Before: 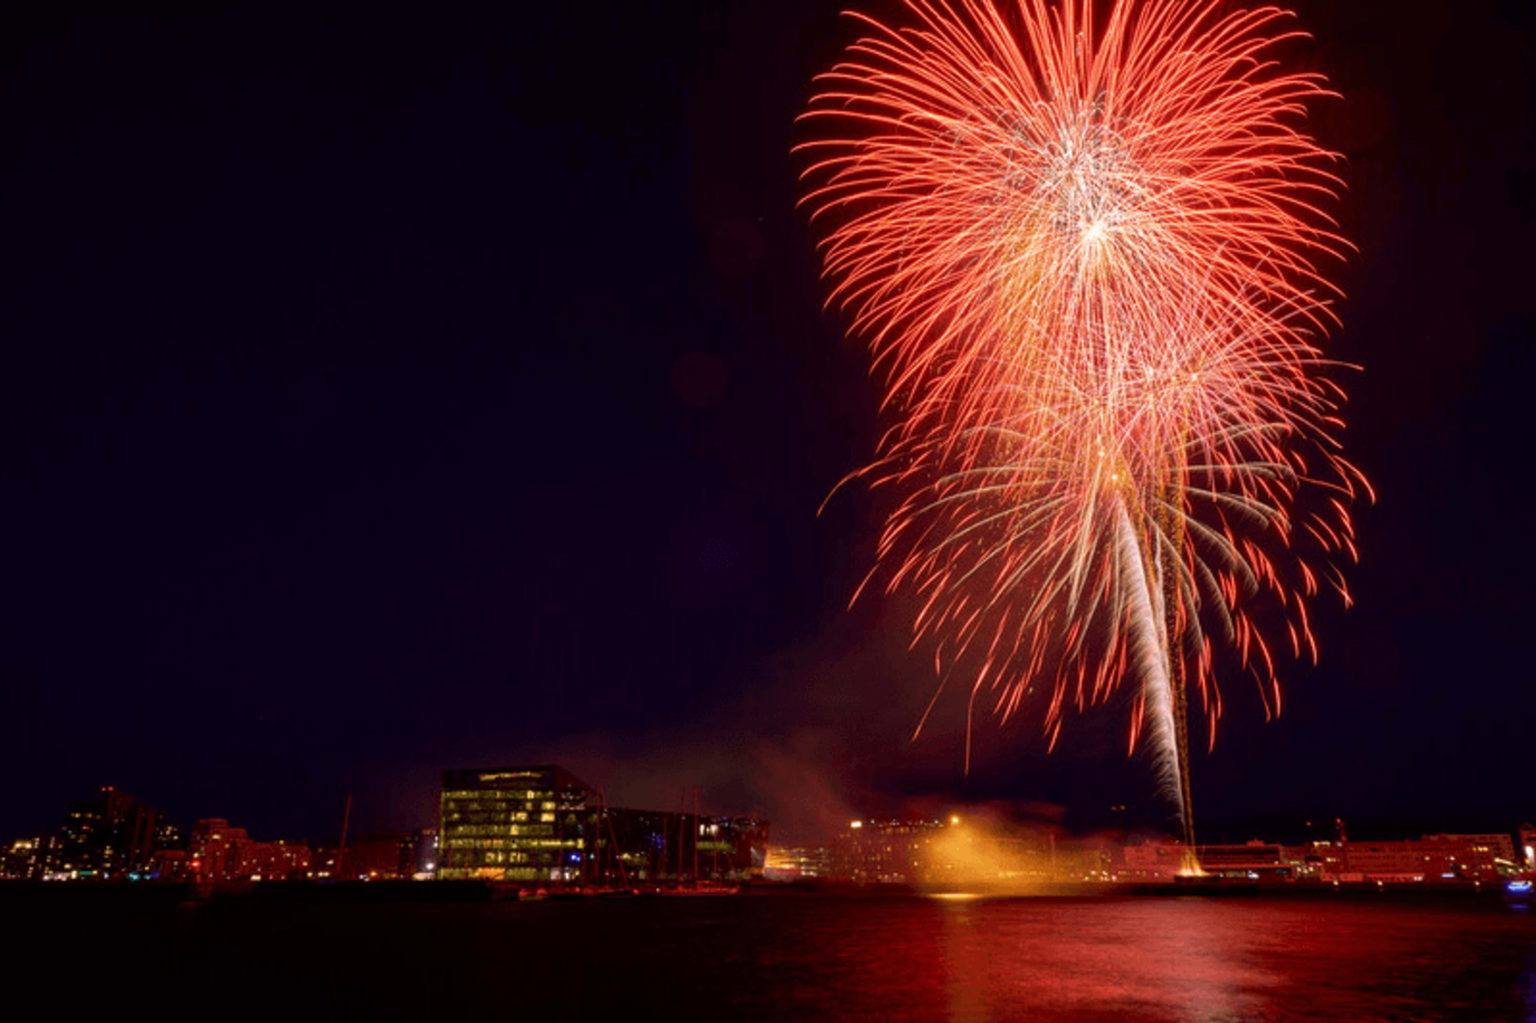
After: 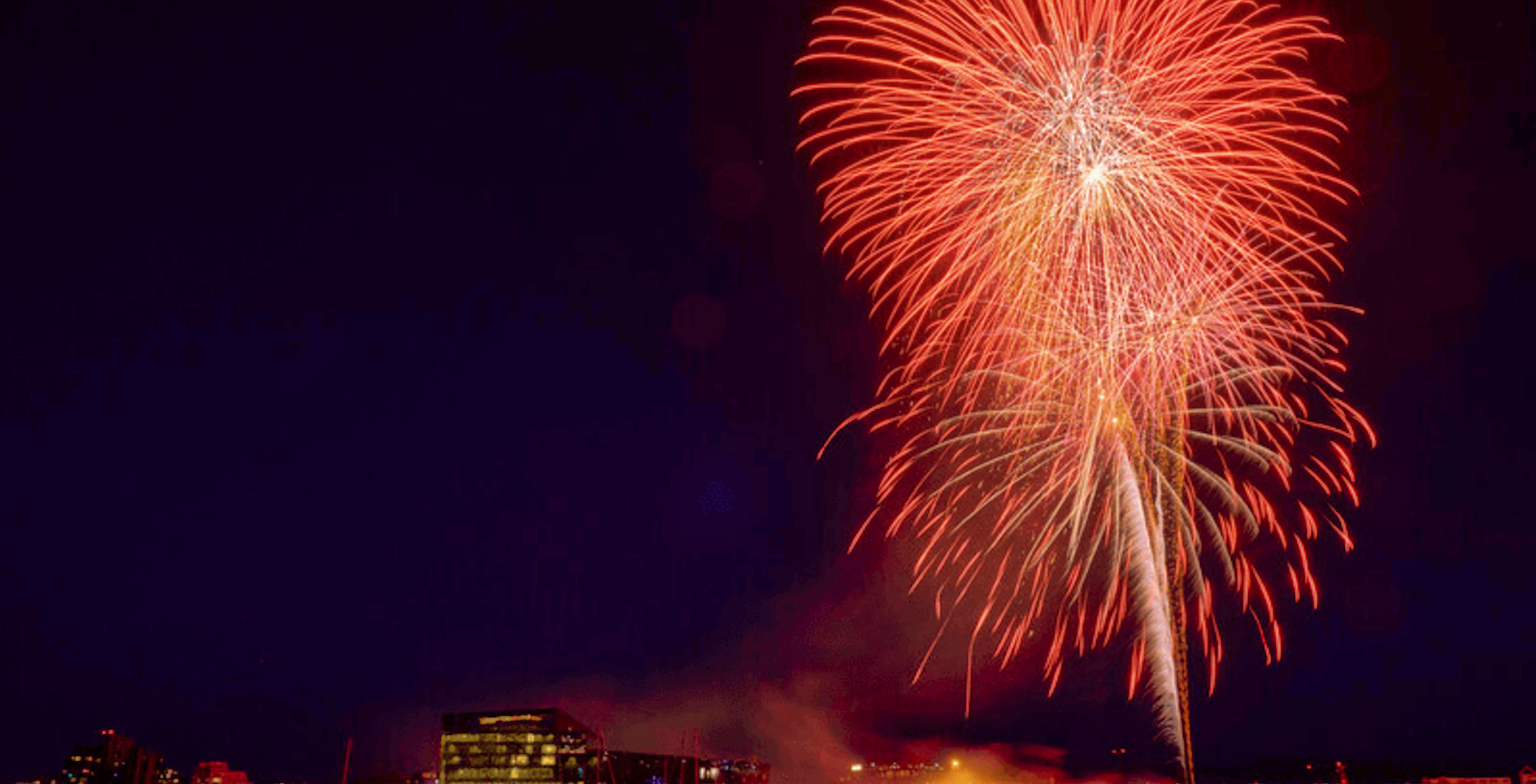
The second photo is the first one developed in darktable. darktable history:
shadows and highlights: on, module defaults
velvia: on, module defaults
crop: top 5.614%, bottom 17.7%
